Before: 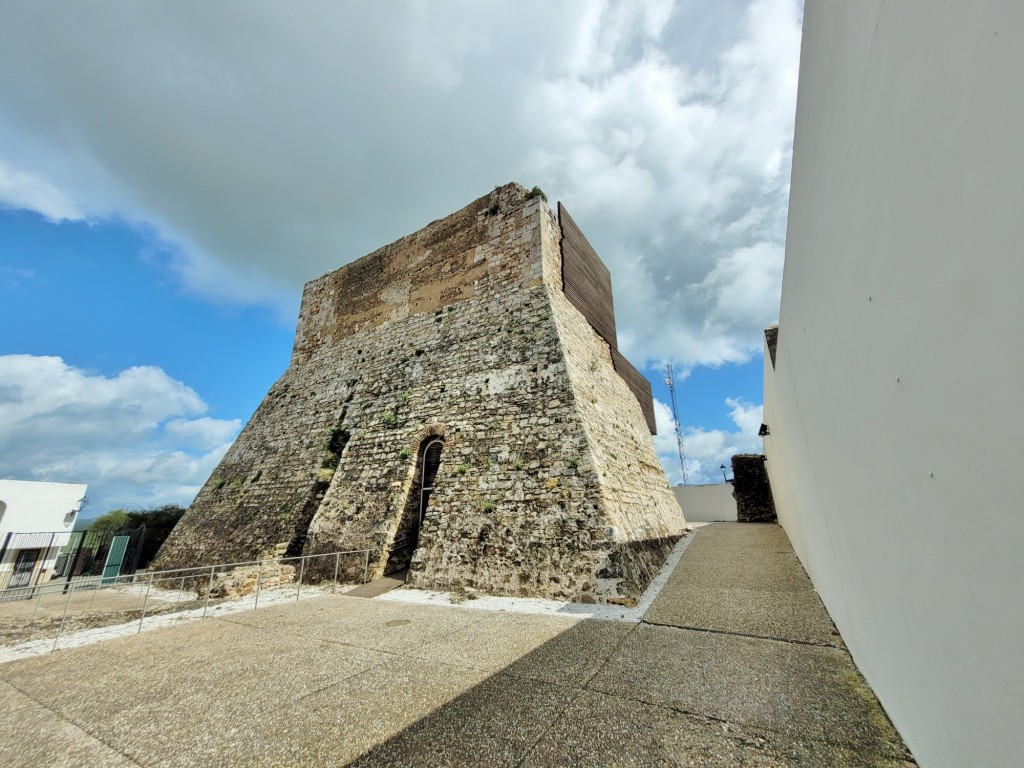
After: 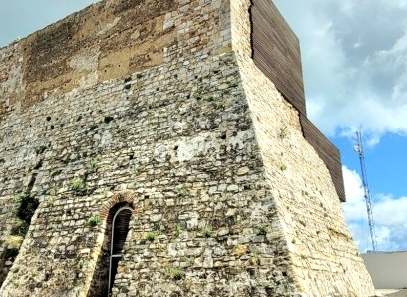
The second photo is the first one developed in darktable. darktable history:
exposure: black level correction 0.001, exposure 0.499 EV, compensate exposure bias true, compensate highlight preservation false
crop: left 30.379%, top 30.339%, right 29.797%, bottom 29.692%
